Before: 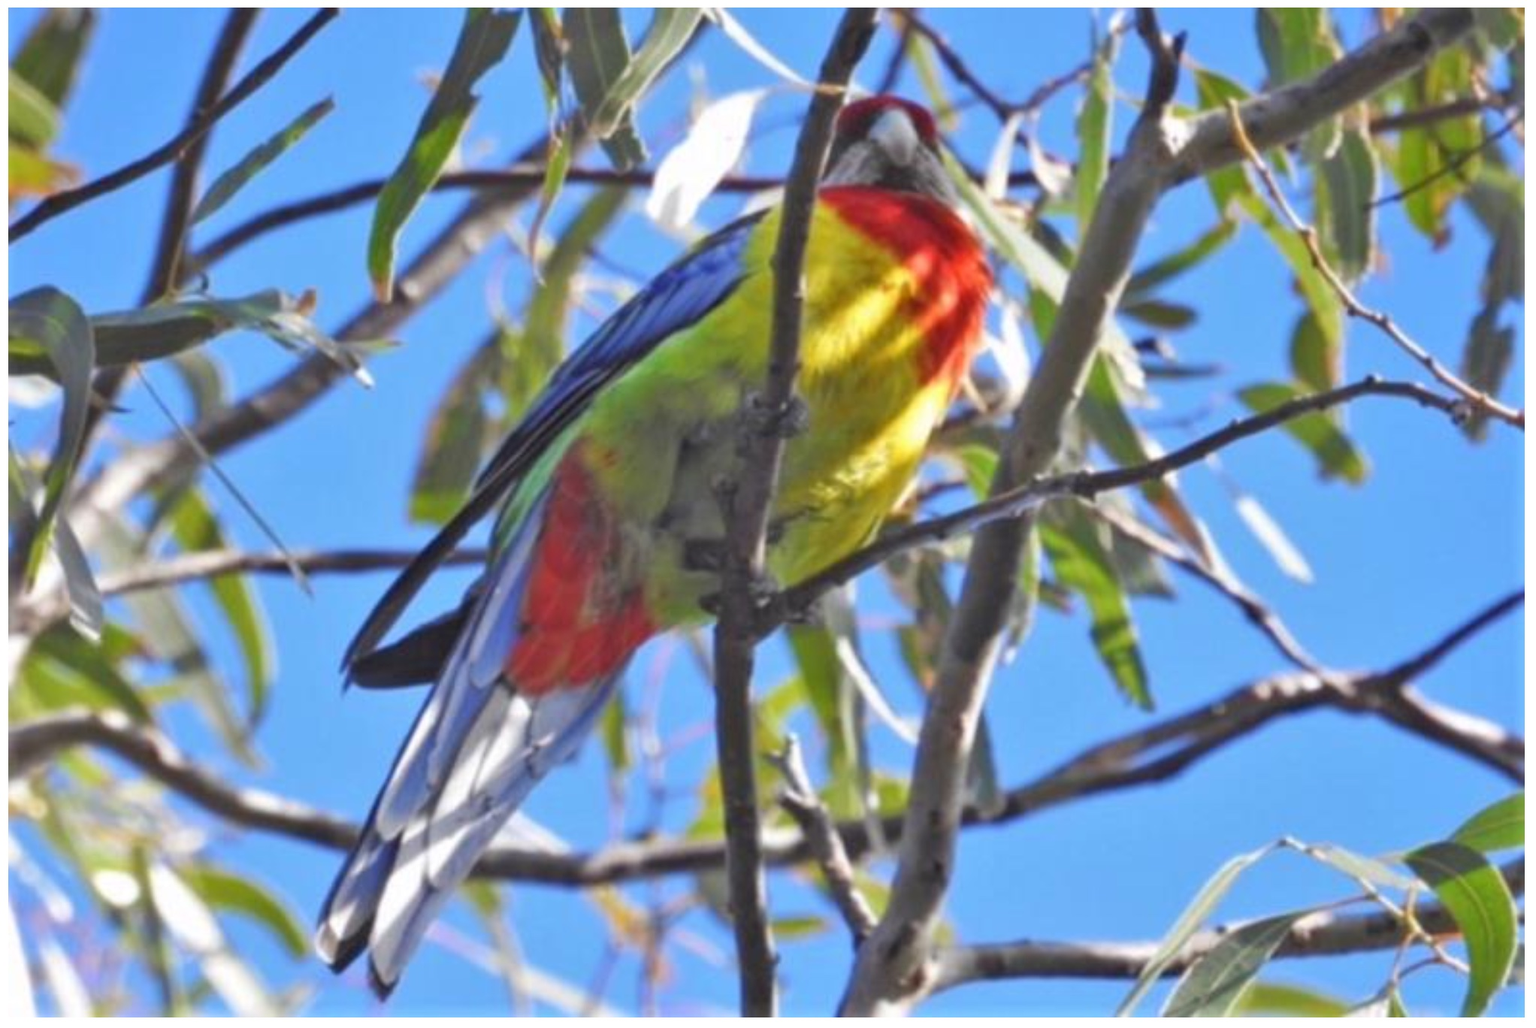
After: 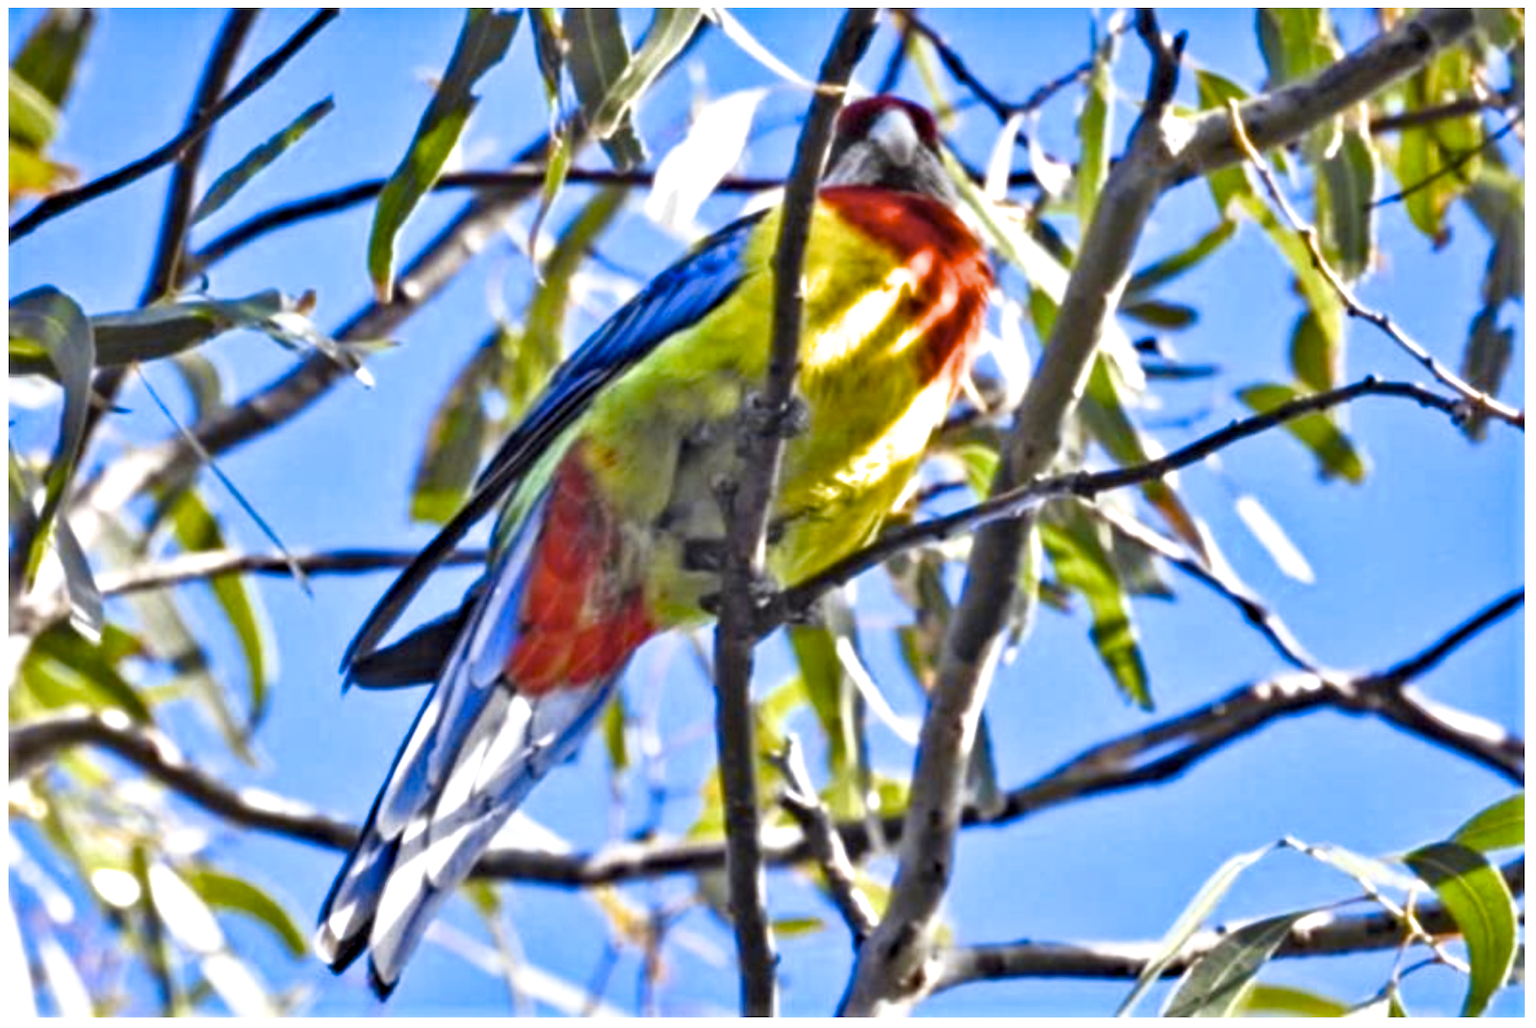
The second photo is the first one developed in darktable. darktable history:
color balance rgb: perceptual saturation grading › global saturation 25%, perceptual saturation grading › highlights -50%, perceptual saturation grading › shadows 30%, perceptual brilliance grading › global brilliance 12%, global vibrance 20%
local contrast: mode bilateral grid, contrast 20, coarseness 50, detail 120%, midtone range 0.2
contrast equalizer: y [[0.511, 0.558, 0.631, 0.632, 0.559, 0.512], [0.5 ×6], [0.507, 0.559, 0.627, 0.644, 0.647, 0.647], [0 ×6], [0 ×6]]
filmic rgb: black relative exposure -16 EV, white relative exposure 2.93 EV, hardness 10.04, color science v6 (2022)
color contrast: green-magenta contrast 0.8, blue-yellow contrast 1.1, unbound 0
